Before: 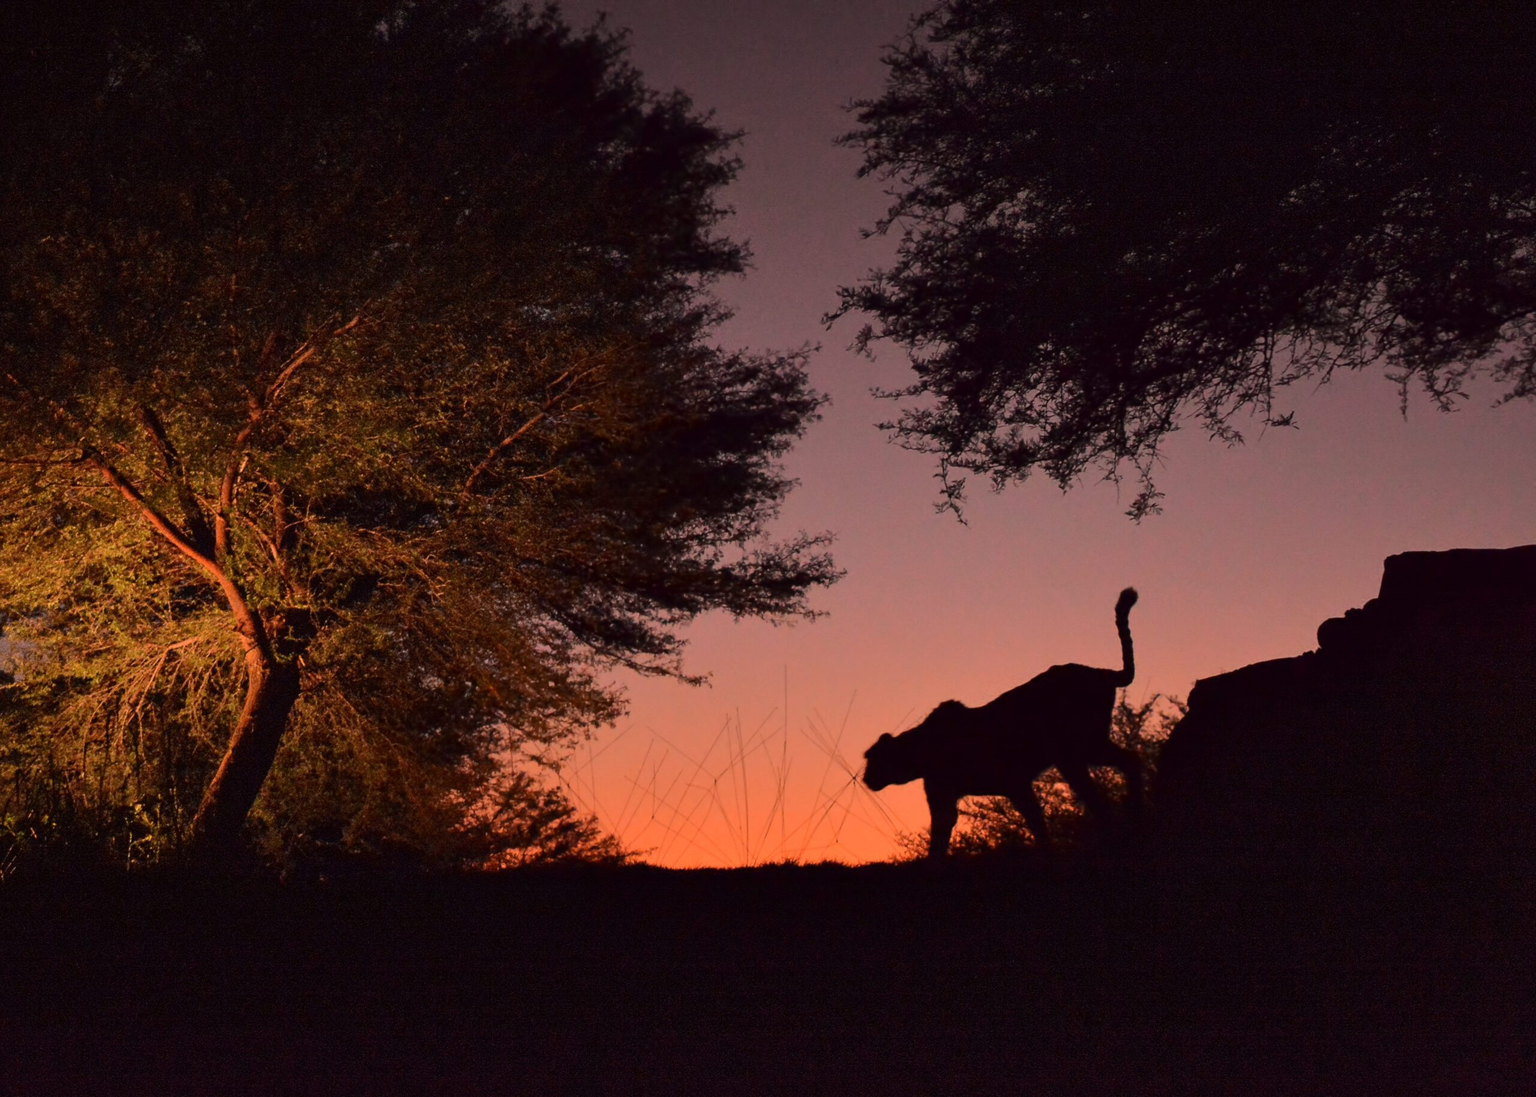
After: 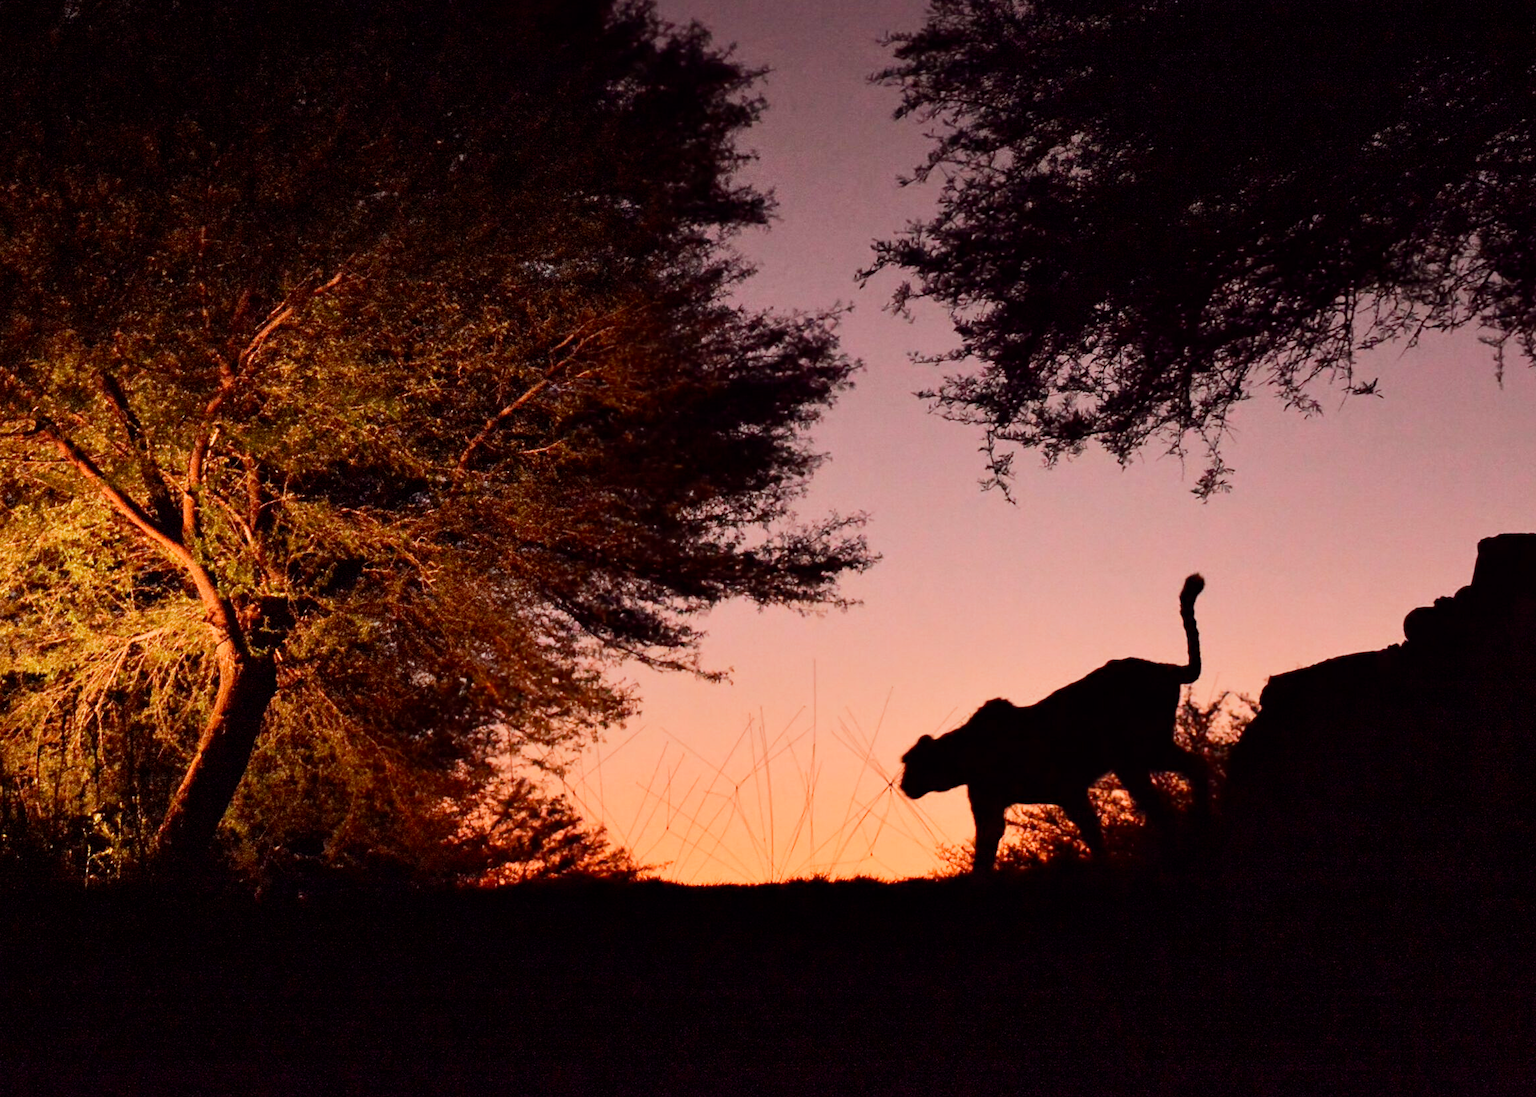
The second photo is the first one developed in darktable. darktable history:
crop: left 3.305%, top 6.436%, right 6.389%, bottom 3.258%
filmic rgb: middle gray luminance 9.23%, black relative exposure -10.55 EV, white relative exposure 3.45 EV, threshold 6 EV, target black luminance 0%, hardness 5.98, latitude 59.69%, contrast 1.087, highlights saturation mix 5%, shadows ↔ highlights balance 29.23%, add noise in highlights 0, preserve chrominance no, color science v3 (2019), use custom middle-gray values true, iterations of high-quality reconstruction 0, contrast in highlights soft, enable highlight reconstruction true
